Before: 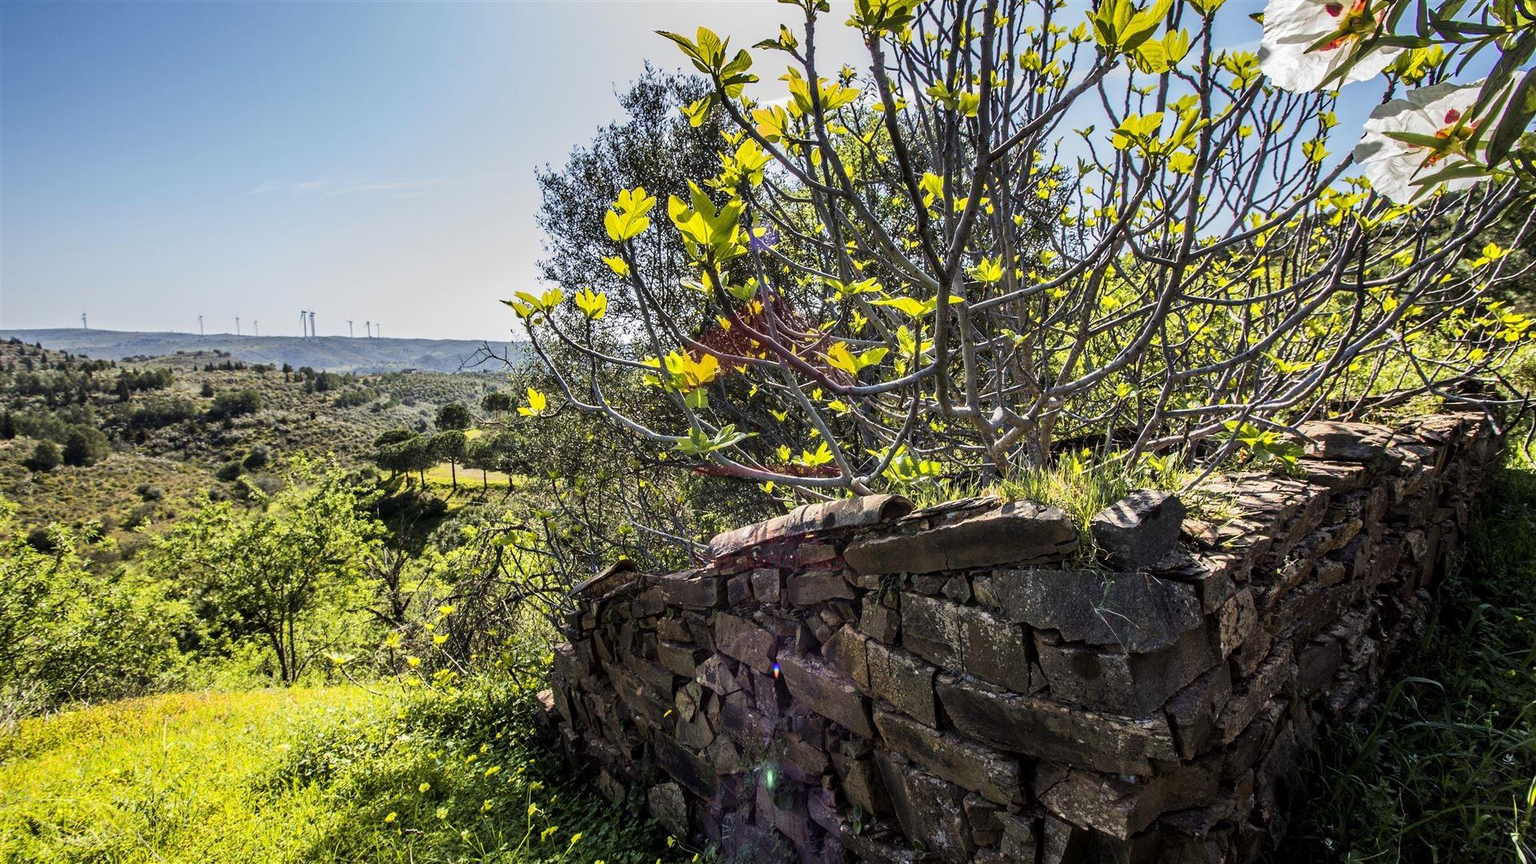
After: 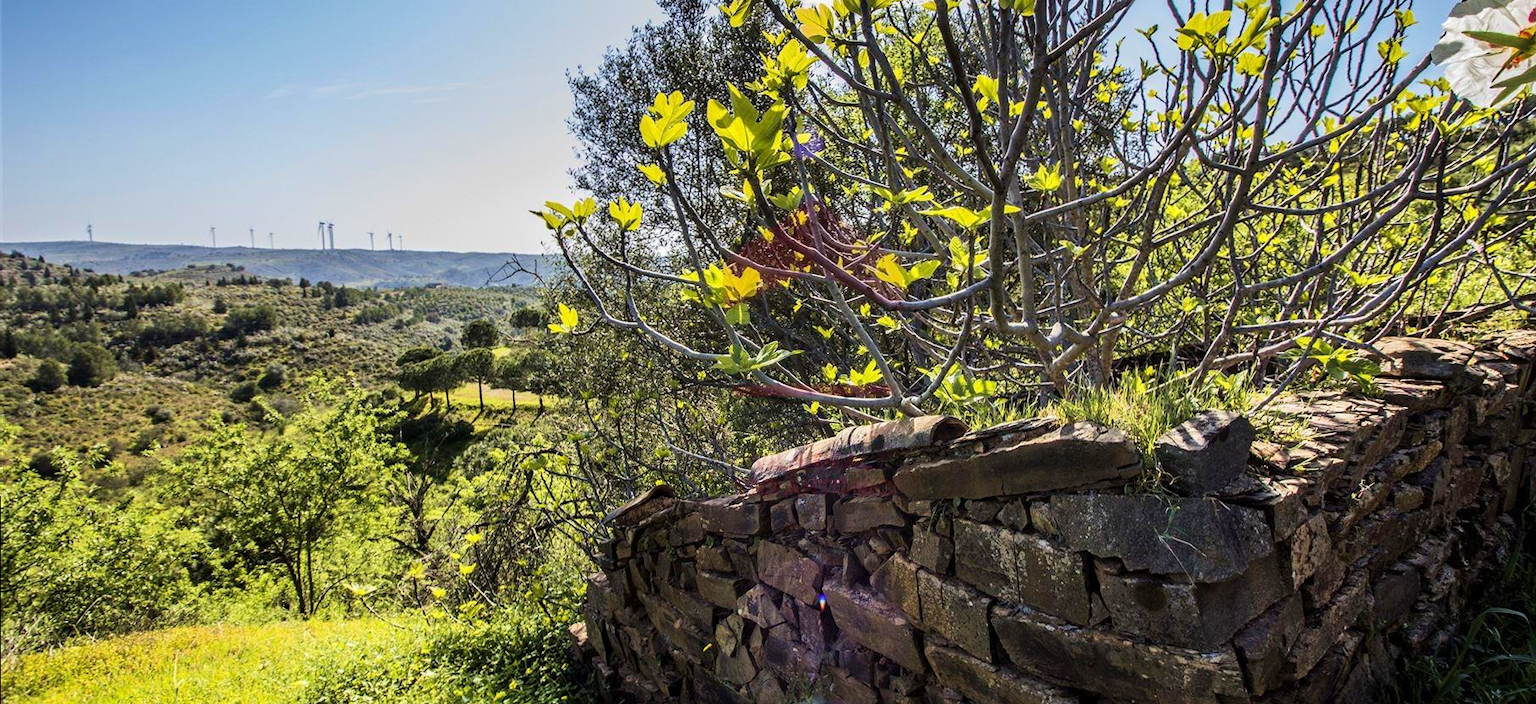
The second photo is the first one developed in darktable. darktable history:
velvia: strength 30.62%
crop and rotate: angle 0.08°, top 11.866%, right 5.523%, bottom 11.163%
